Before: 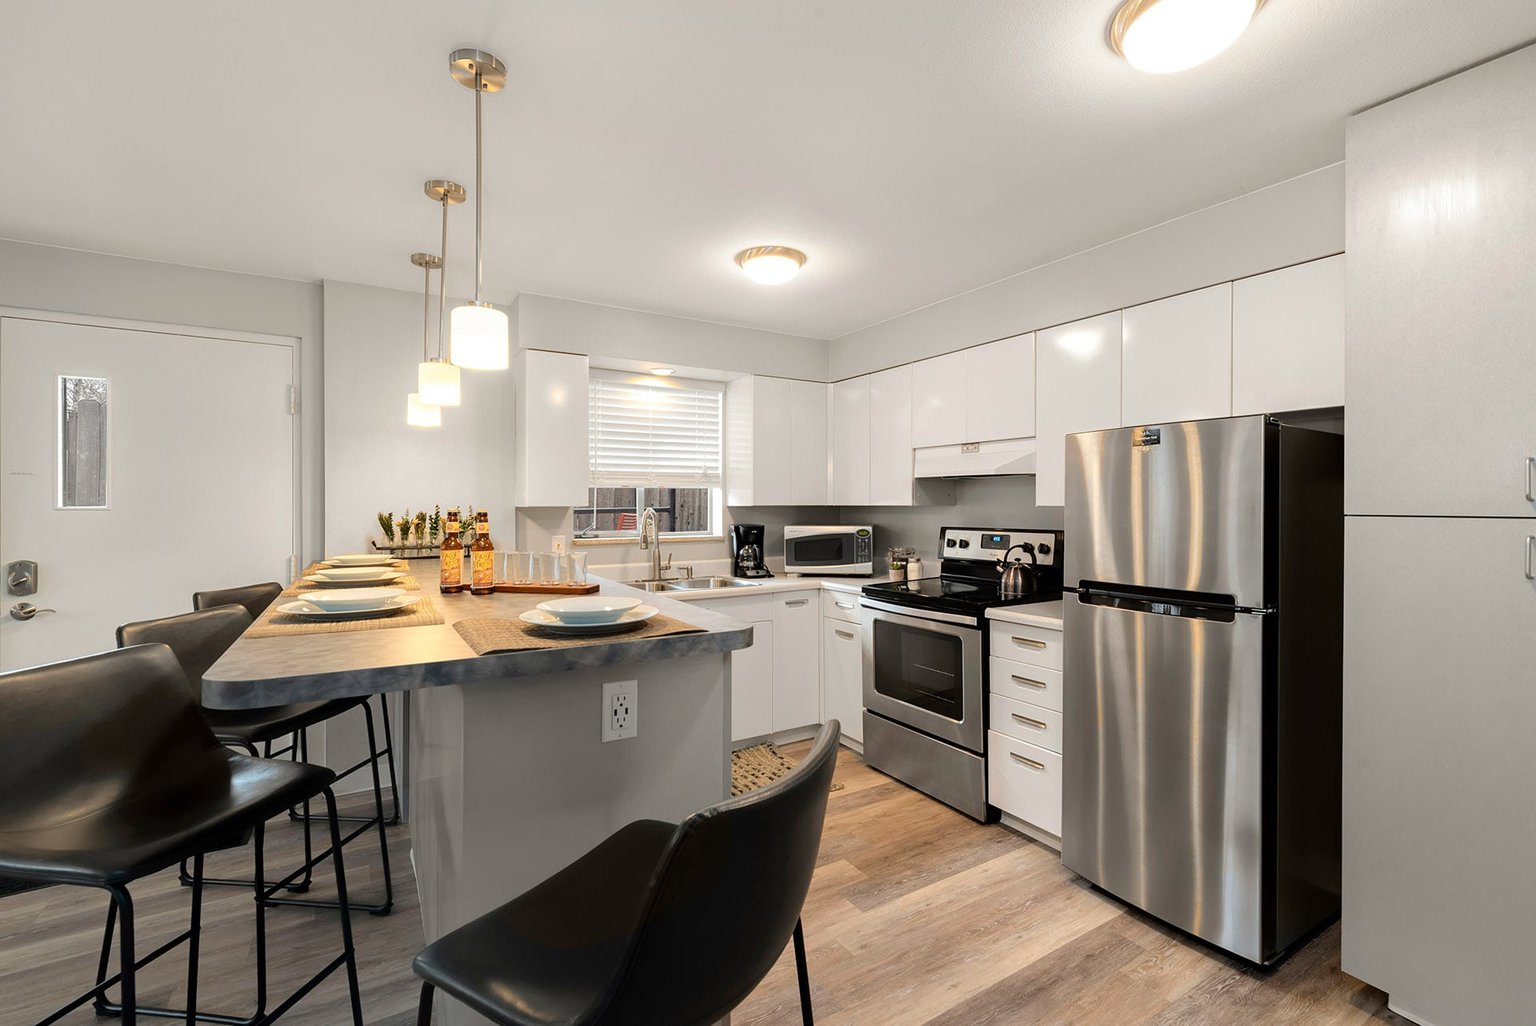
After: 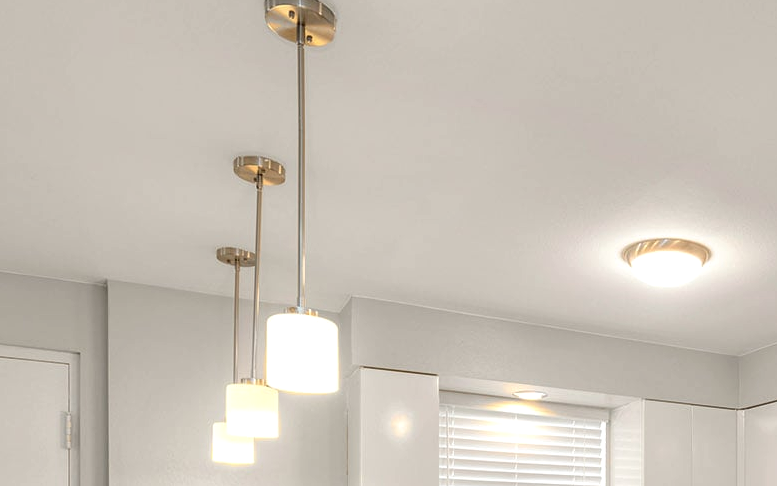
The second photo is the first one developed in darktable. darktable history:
crop: left 15.469%, top 5.454%, right 44.052%, bottom 56.622%
local contrast: on, module defaults
